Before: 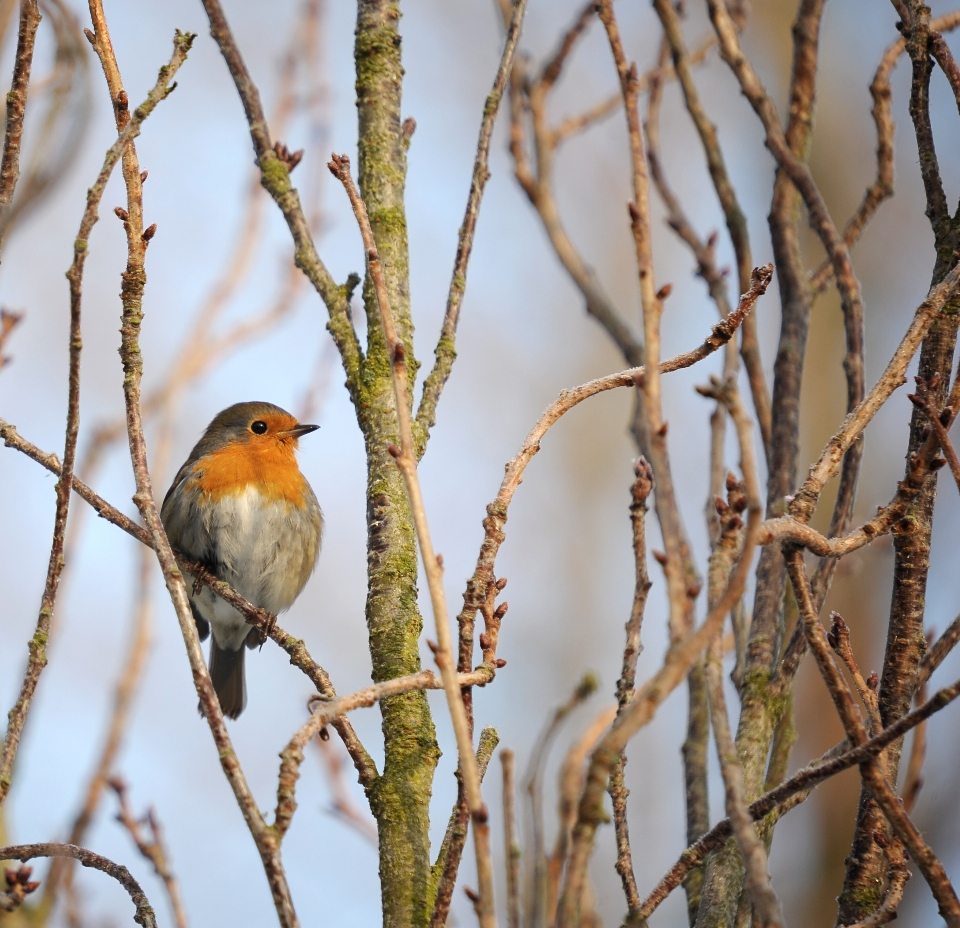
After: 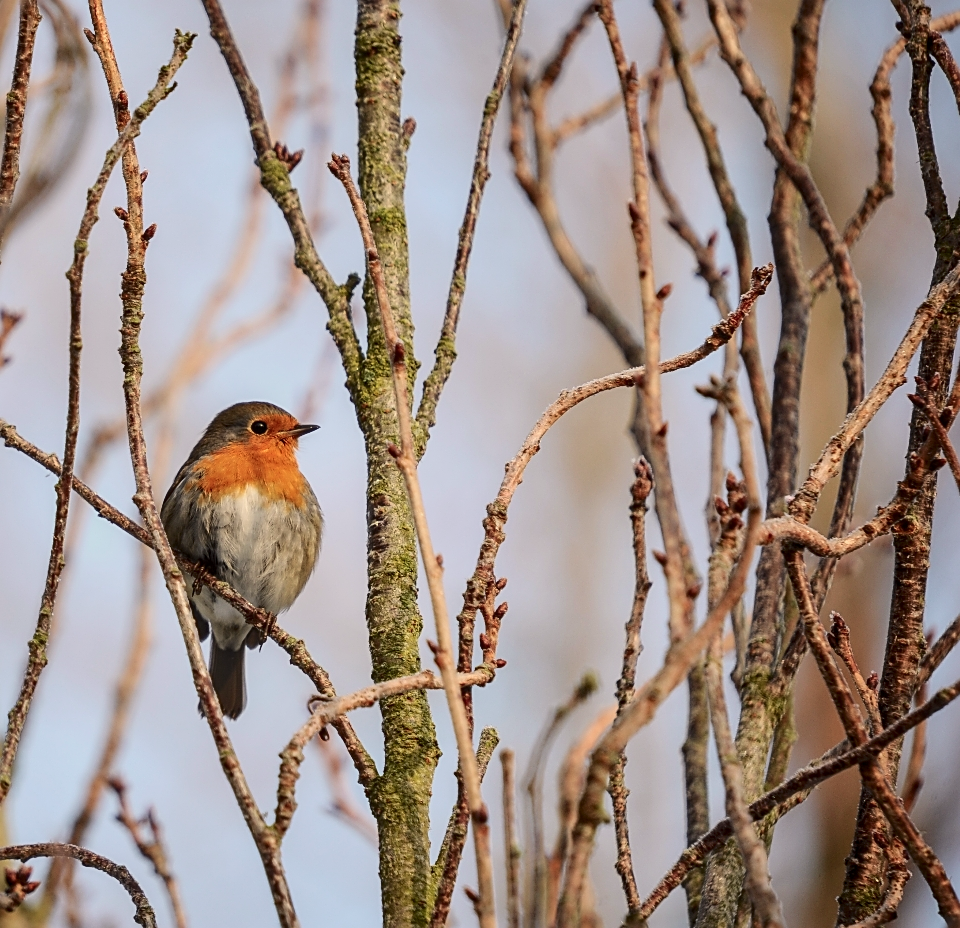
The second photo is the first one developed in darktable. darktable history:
shadows and highlights: shadows 53.23, highlights color adjustment 0.135%, soften with gaussian
sharpen: on, module defaults
tone curve: curves: ch0 [(0, 0.019) (0.204, 0.162) (0.491, 0.519) (0.748, 0.765) (1, 0.919)]; ch1 [(0, 0) (0.179, 0.173) (0.322, 0.32) (0.442, 0.447) (0.496, 0.504) (0.566, 0.585) (0.761, 0.803) (1, 1)]; ch2 [(0, 0) (0.434, 0.447) (0.483, 0.487) (0.555, 0.563) (0.697, 0.68) (1, 1)], color space Lab, independent channels, preserve colors none
local contrast: on, module defaults
